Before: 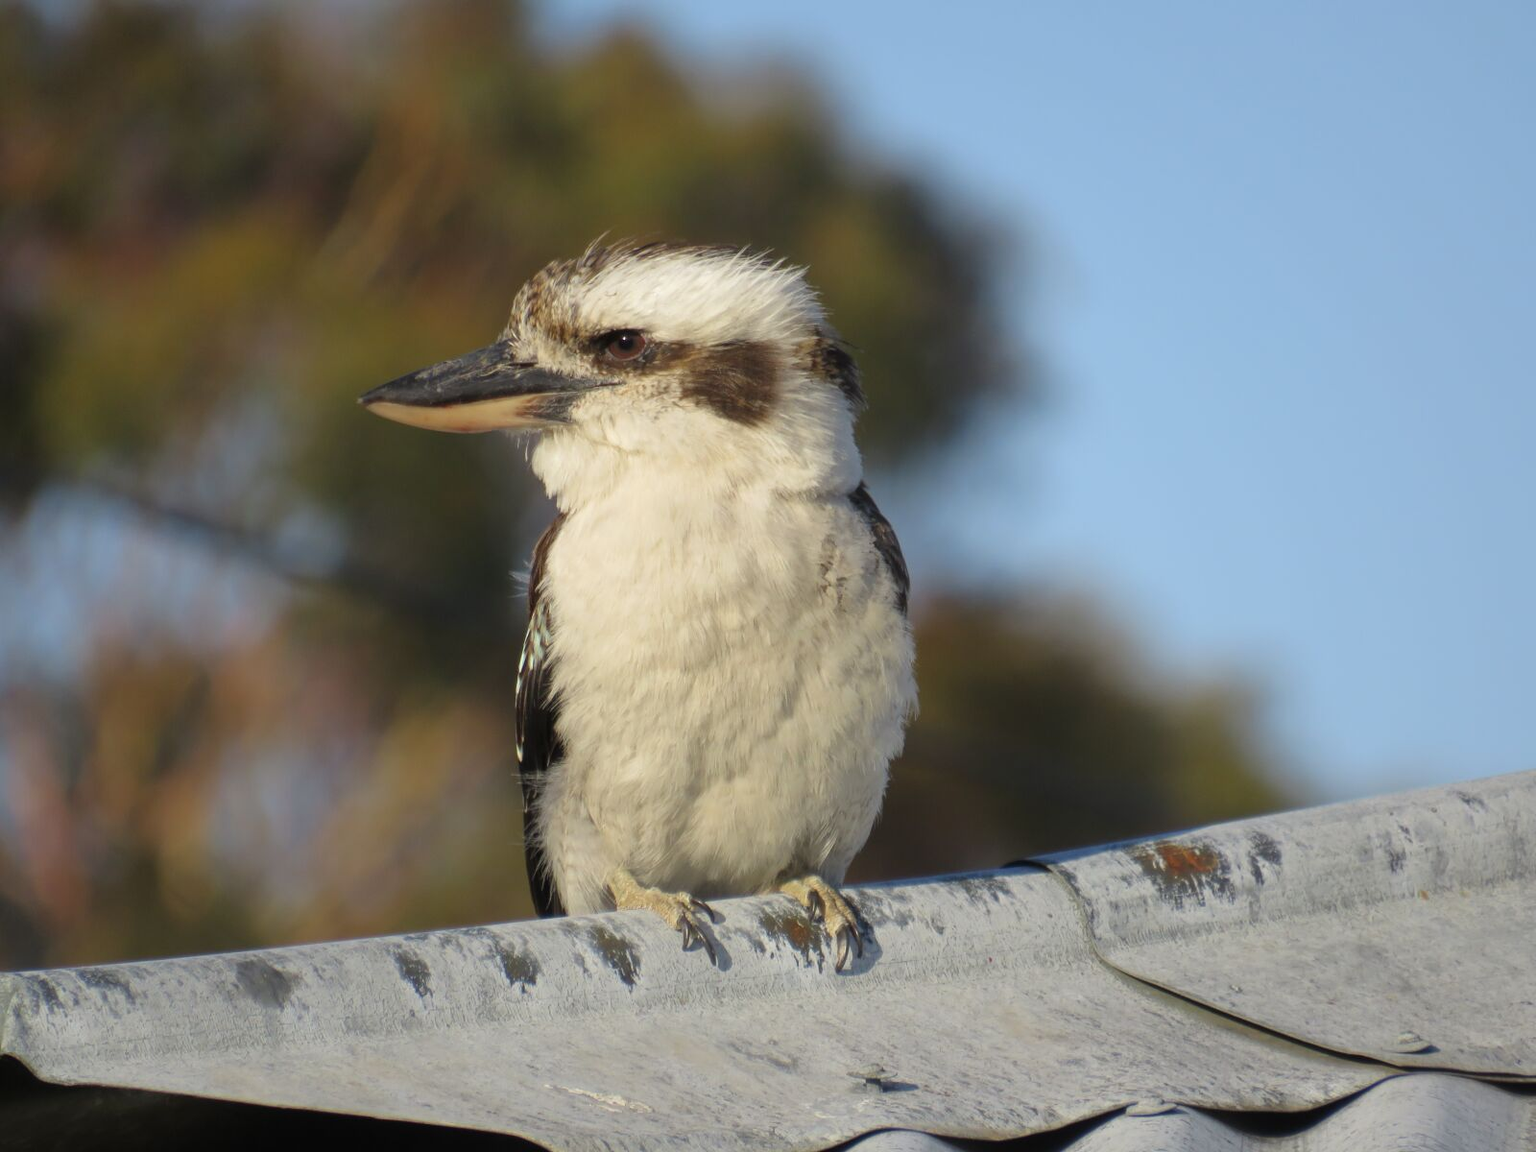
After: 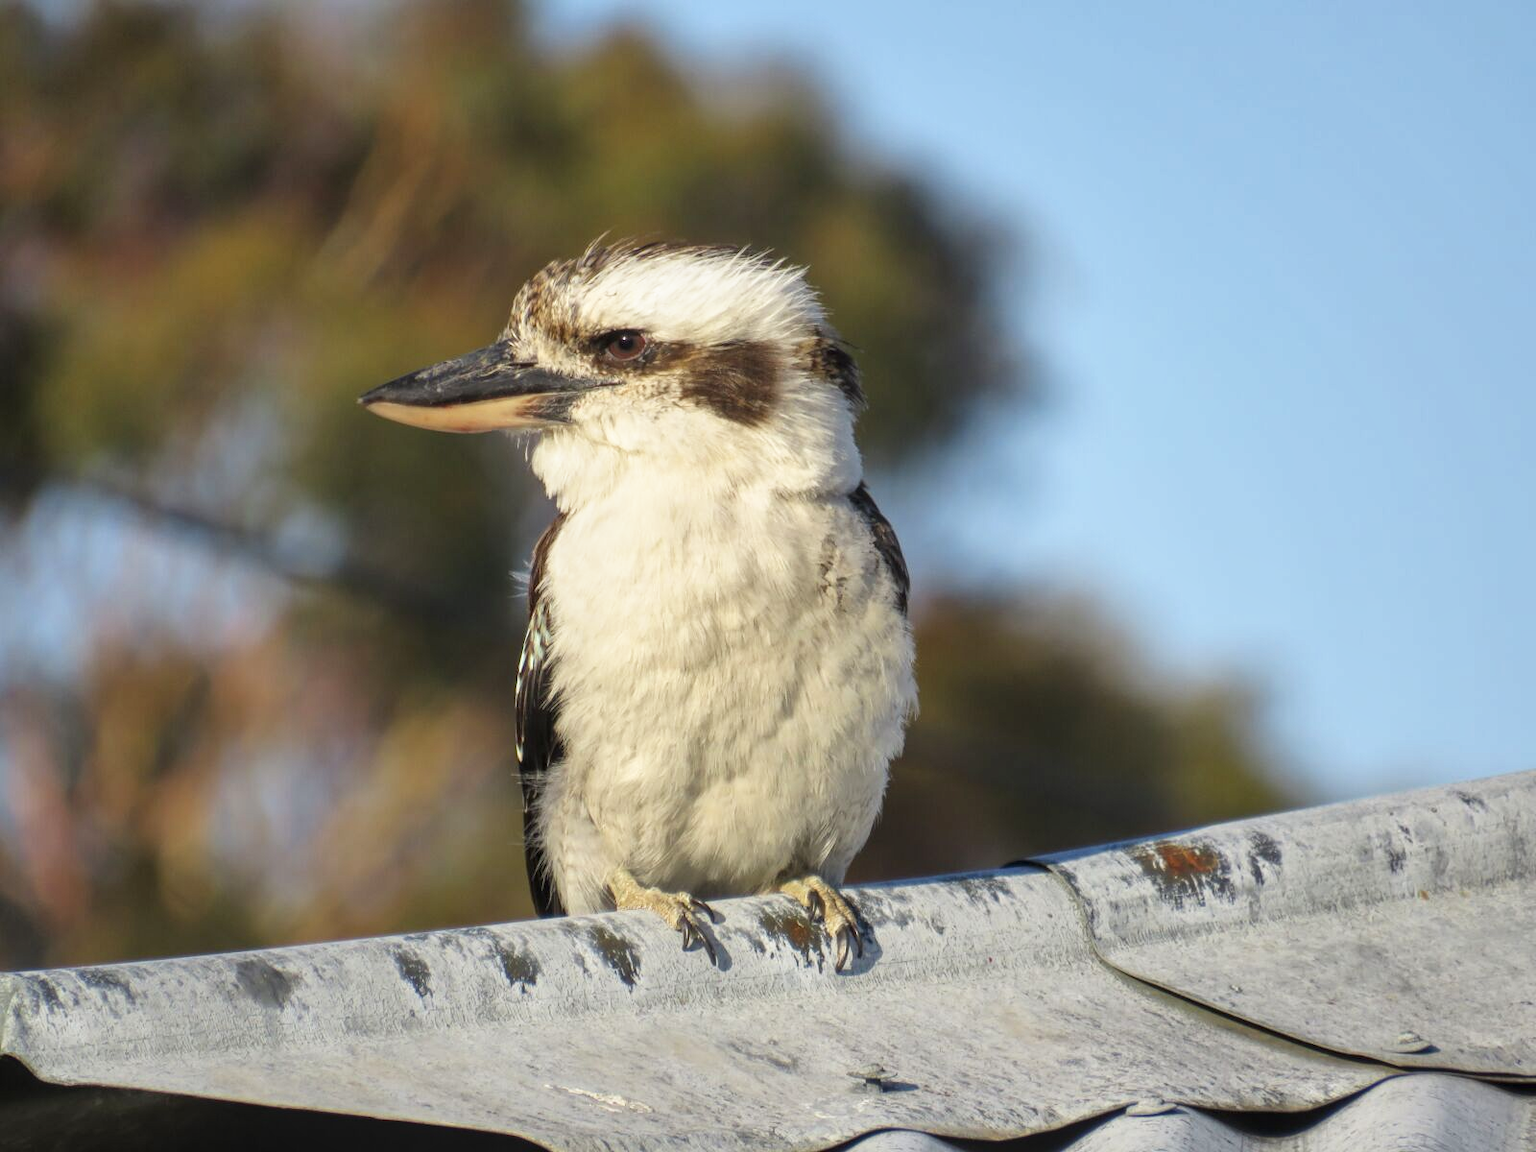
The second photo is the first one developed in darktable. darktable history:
local contrast: on, module defaults
shadows and highlights: shadows 35.4, highlights -35, soften with gaussian
base curve: curves: ch0 [(0, 0) (0.688, 0.865) (1, 1)], preserve colors none
